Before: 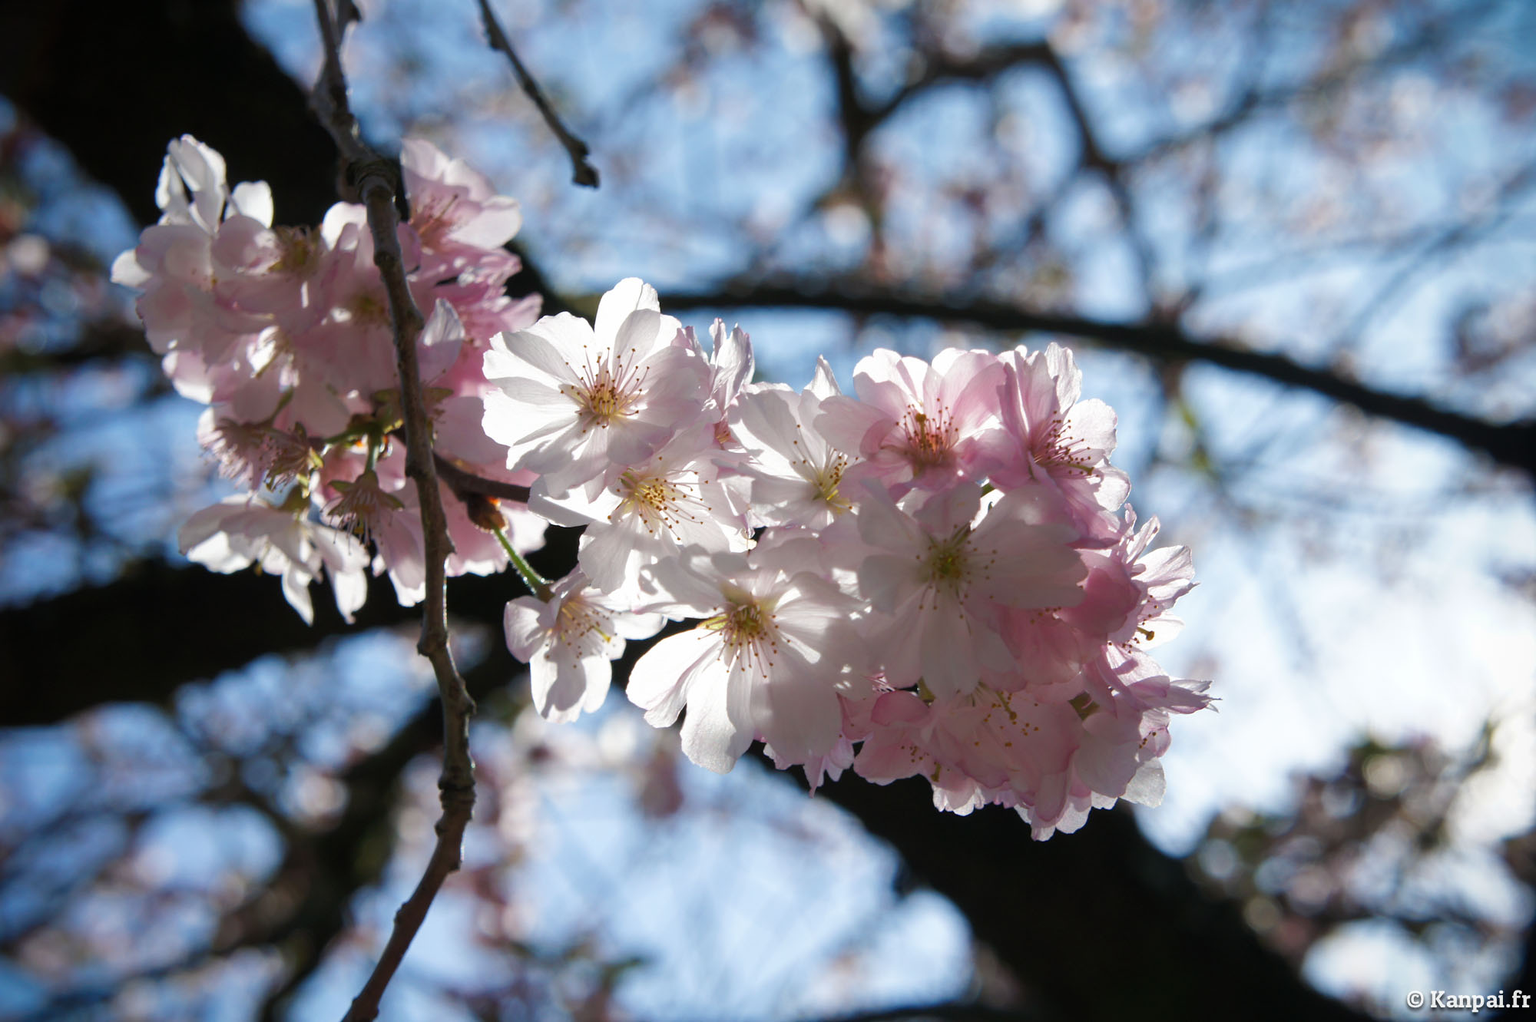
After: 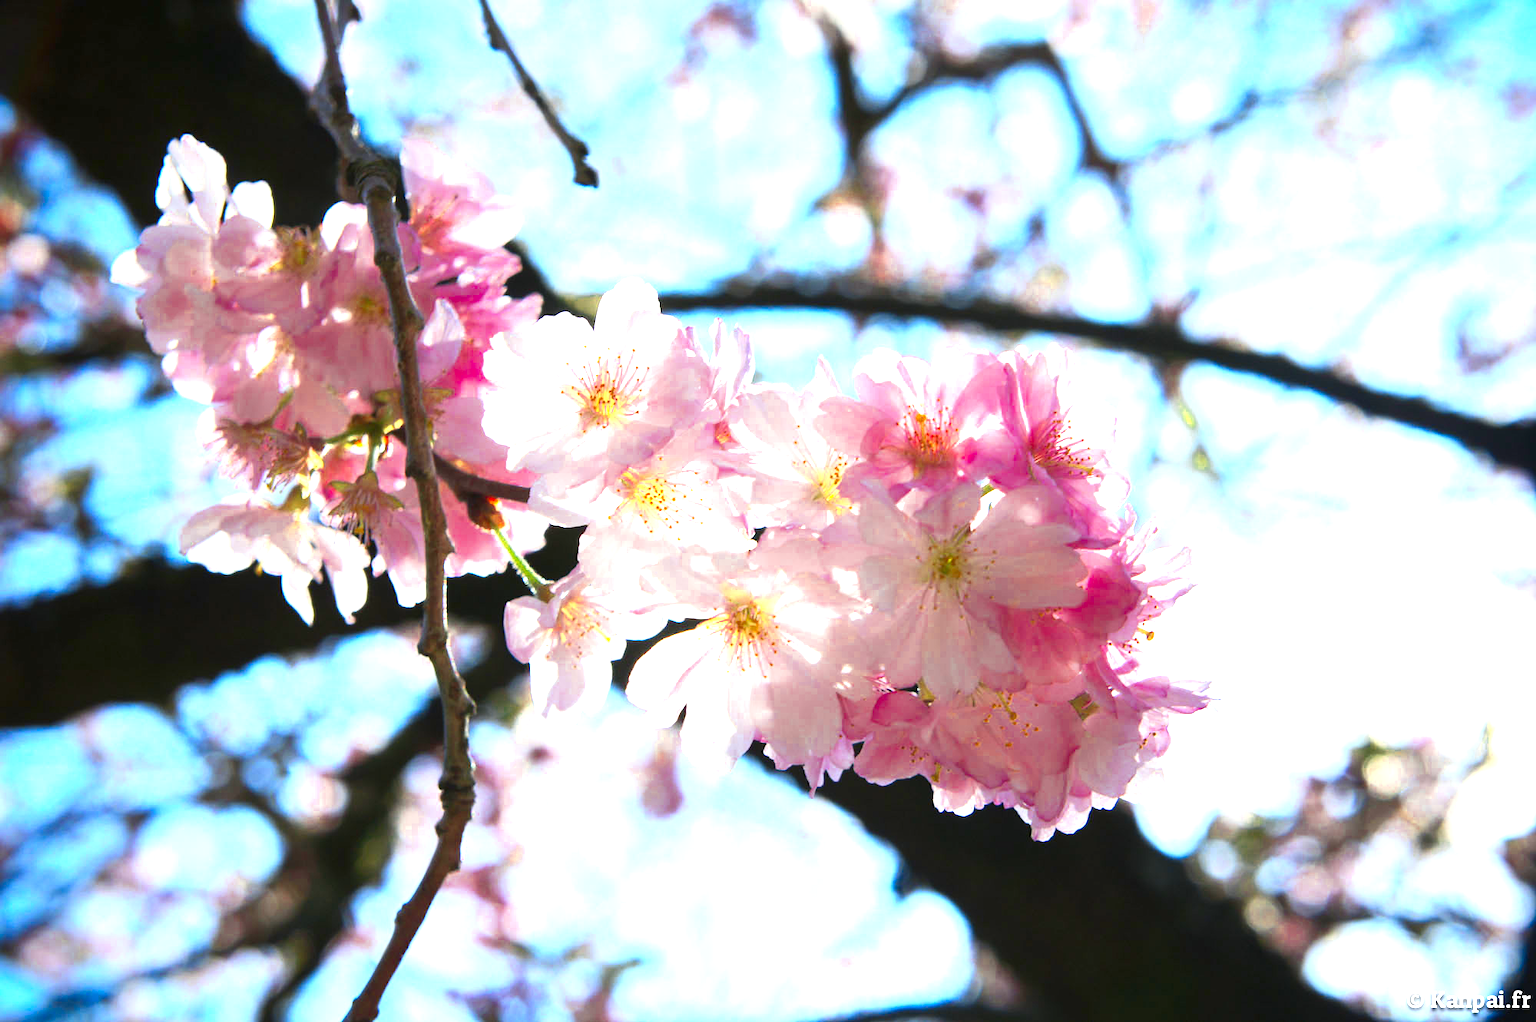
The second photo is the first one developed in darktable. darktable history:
color zones: curves: ch0 [(0.004, 0.305) (0.261, 0.623) (0.389, 0.399) (0.708, 0.571) (0.947, 0.34)]; ch1 [(0.025, 0.645) (0.229, 0.584) (0.326, 0.551) (0.484, 0.262) (0.757, 0.643)]
exposure: black level correction 0, exposure 1.45 EV, compensate exposure bias true, compensate highlight preservation false
contrast brightness saturation: contrast 0.23, brightness 0.1, saturation 0.29
